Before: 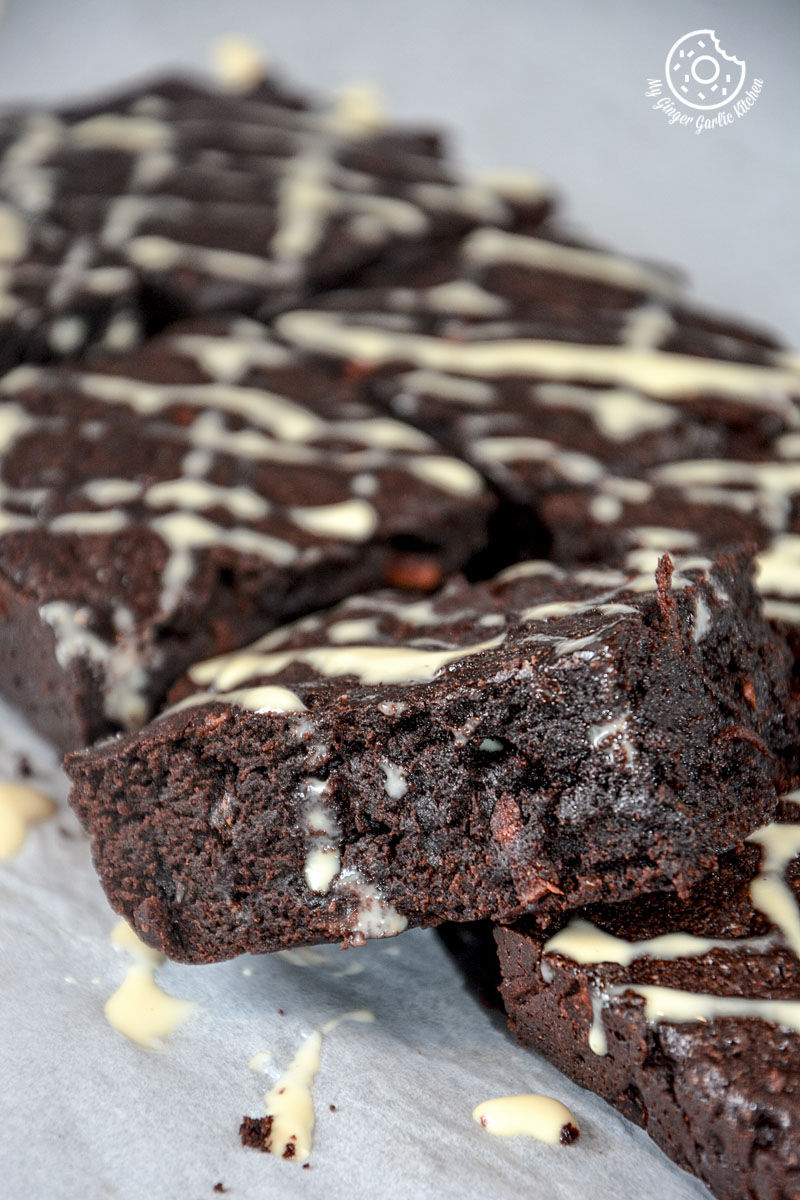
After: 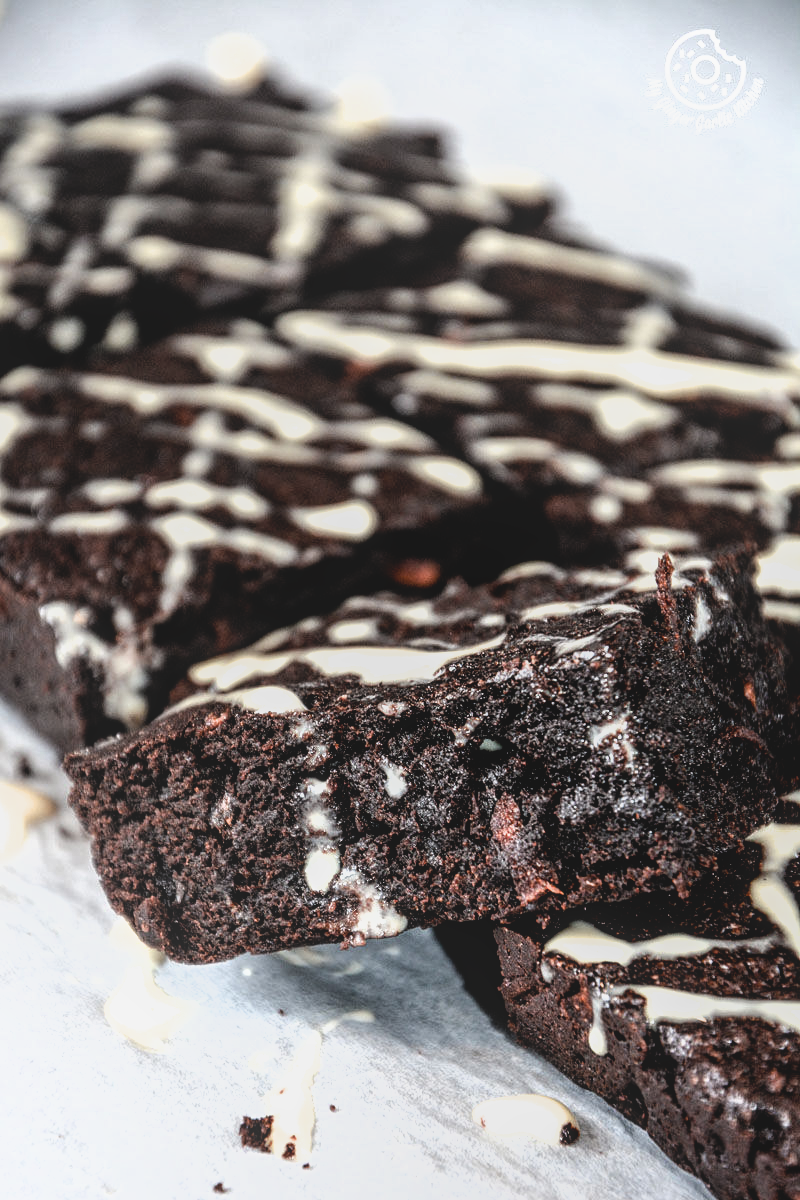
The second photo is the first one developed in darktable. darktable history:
local contrast: highlights 45%, shadows 6%, detail 100%
filmic rgb: black relative exposure -8.24 EV, white relative exposure 2.23 EV, threshold 3.01 EV, hardness 7.14, latitude 86.5%, contrast 1.697, highlights saturation mix -4.12%, shadows ↔ highlights balance -2.15%, enable highlight reconstruction true
